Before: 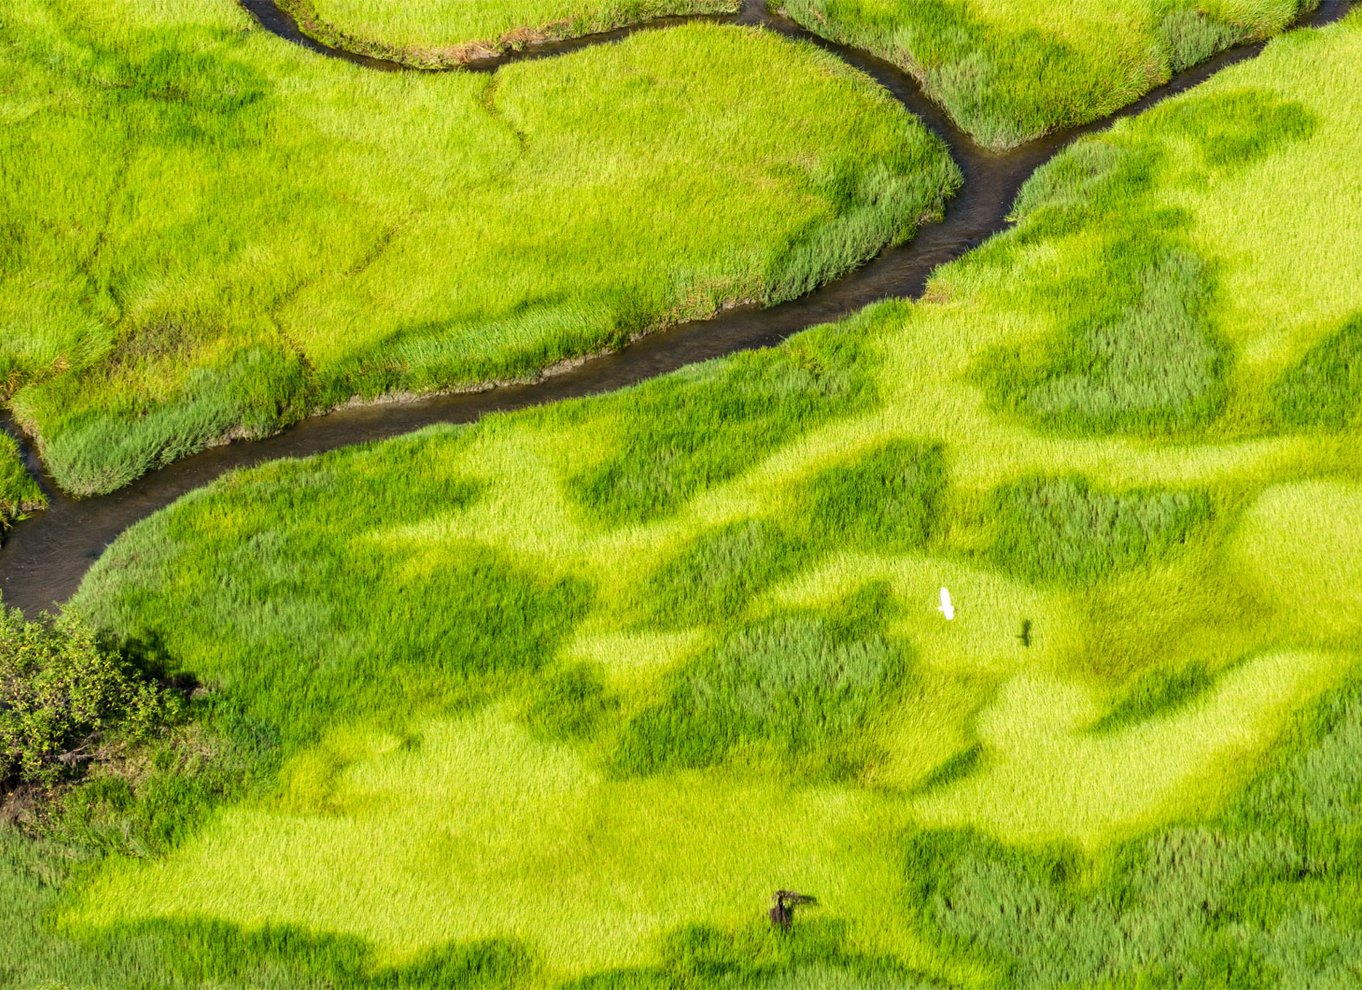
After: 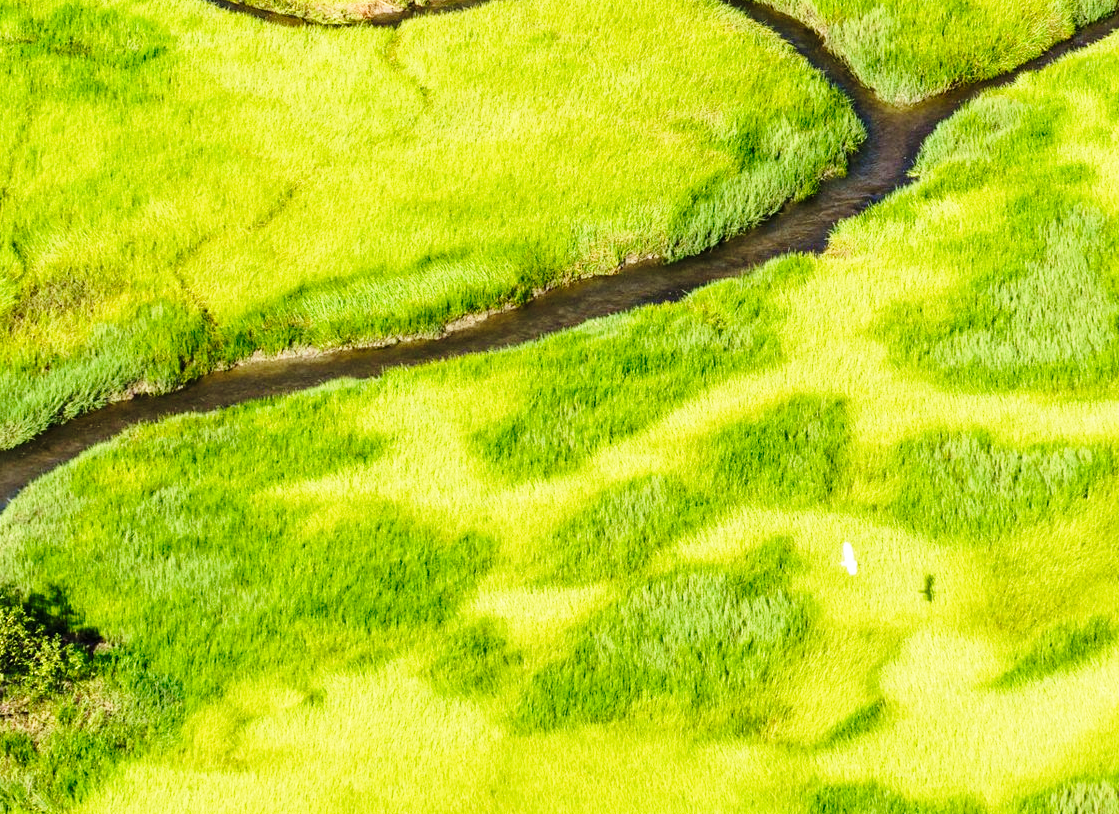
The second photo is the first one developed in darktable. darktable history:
base curve: curves: ch0 [(0, 0) (0.028, 0.03) (0.121, 0.232) (0.46, 0.748) (0.859, 0.968) (1, 1)], preserve colors none
crop and rotate: left 7.196%, top 4.574%, right 10.605%, bottom 13.178%
velvia: on, module defaults
white balance: red 0.982, blue 1.018
